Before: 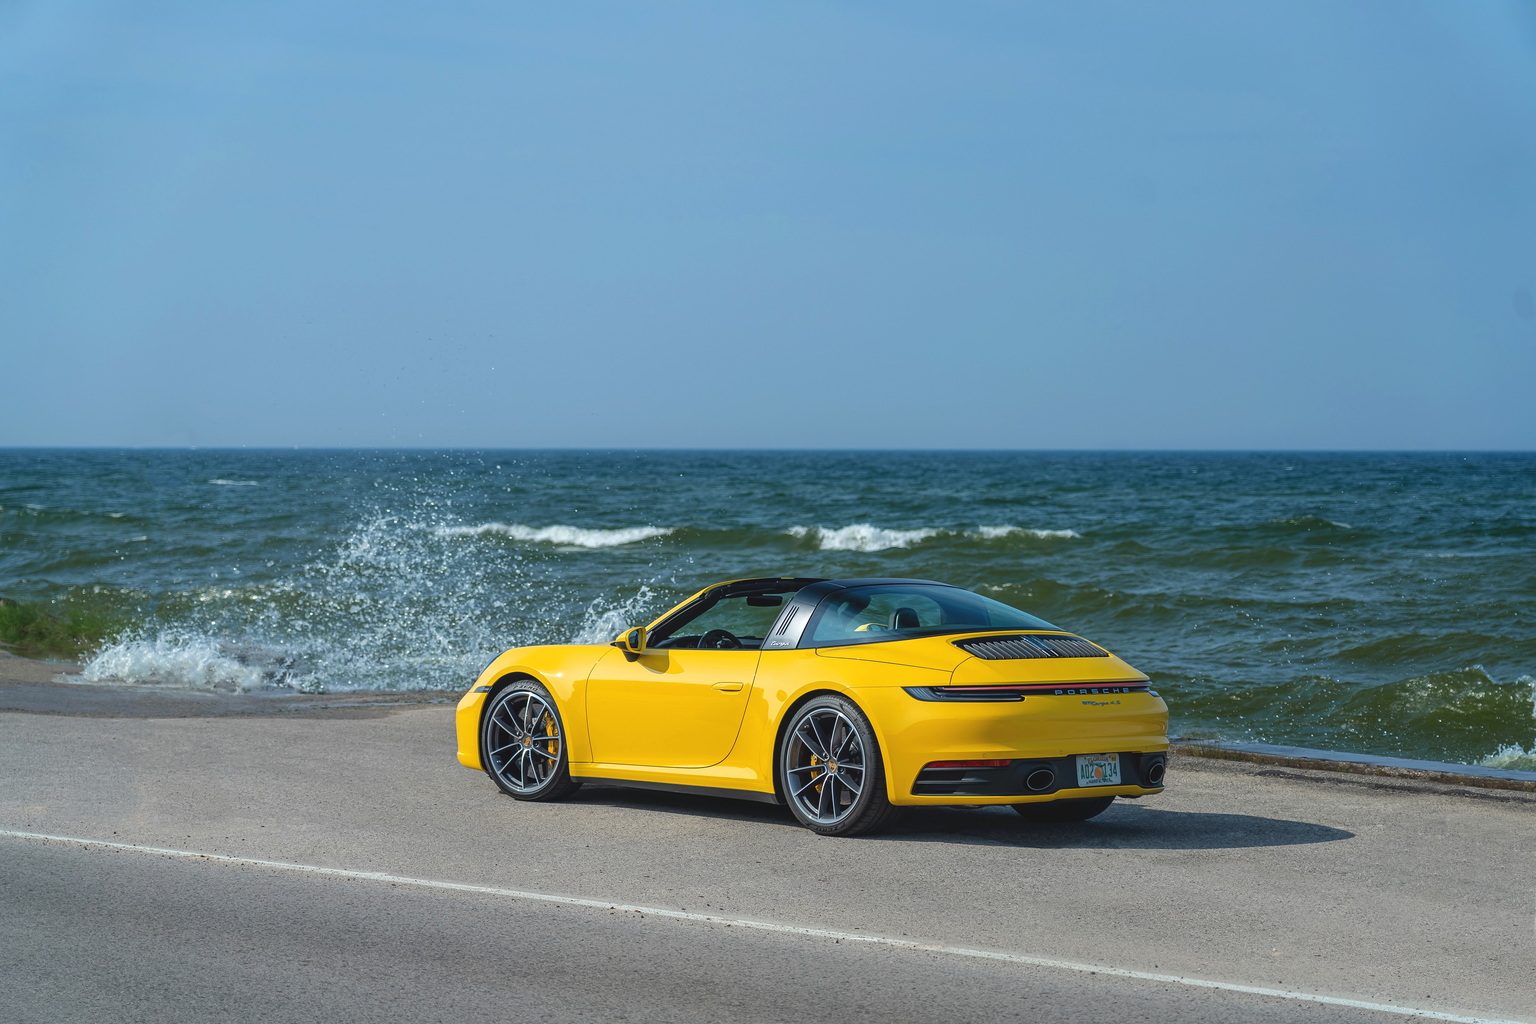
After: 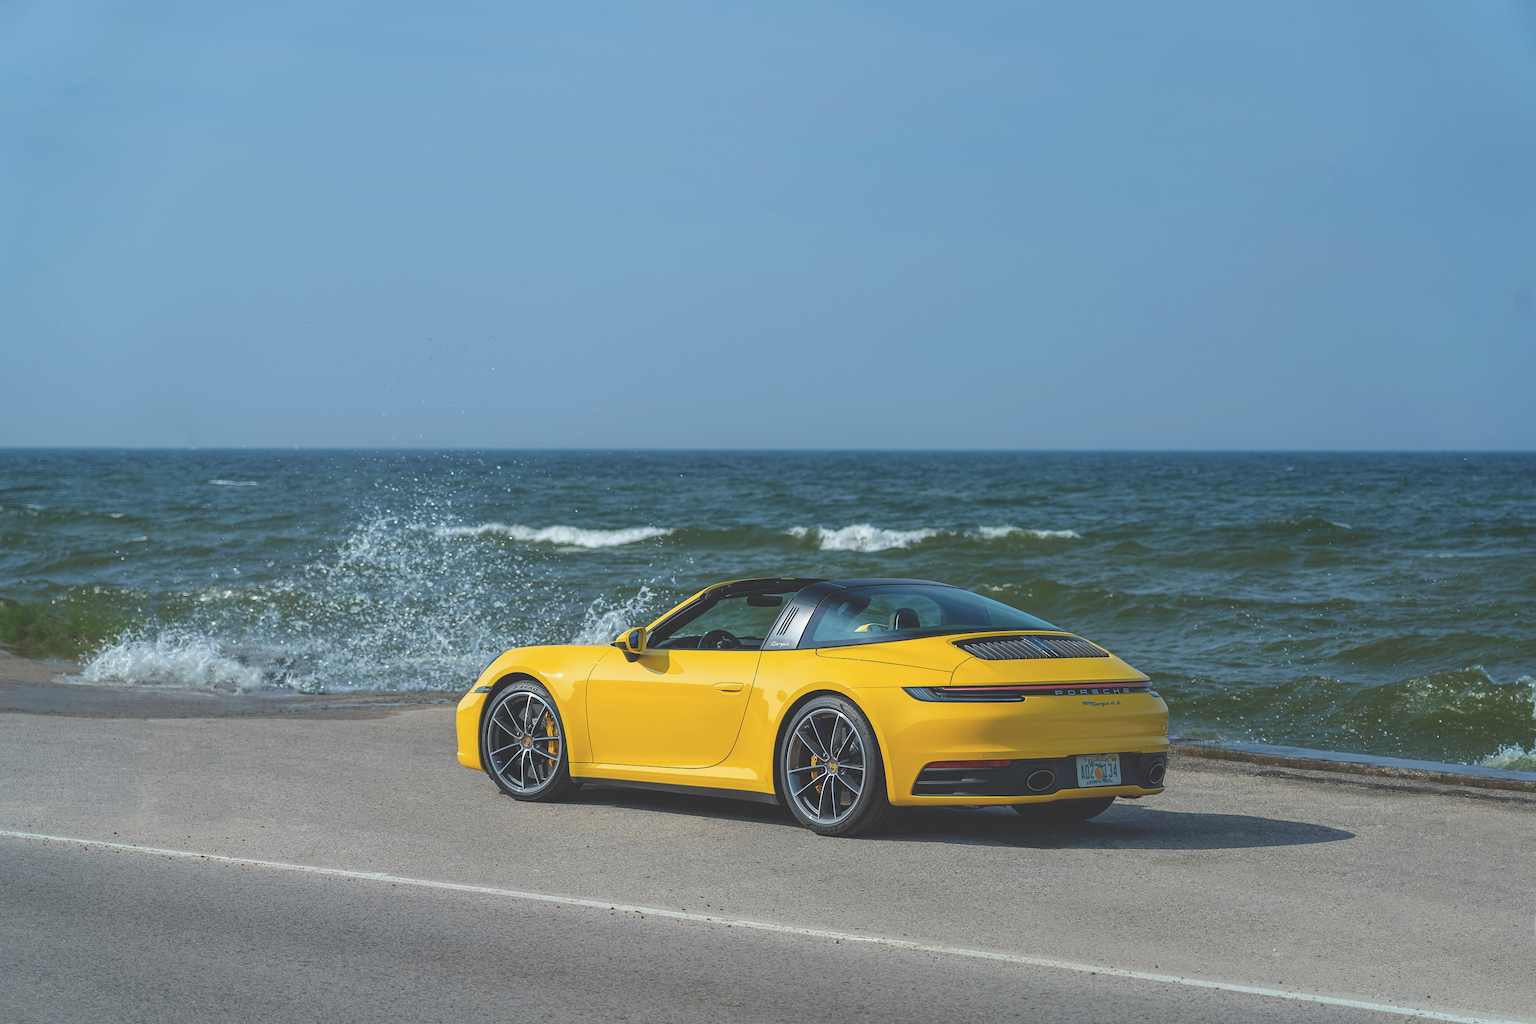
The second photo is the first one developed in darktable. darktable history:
exposure: black level correction -0.026, exposure -0.117 EV, compensate exposure bias true, compensate highlight preservation false
